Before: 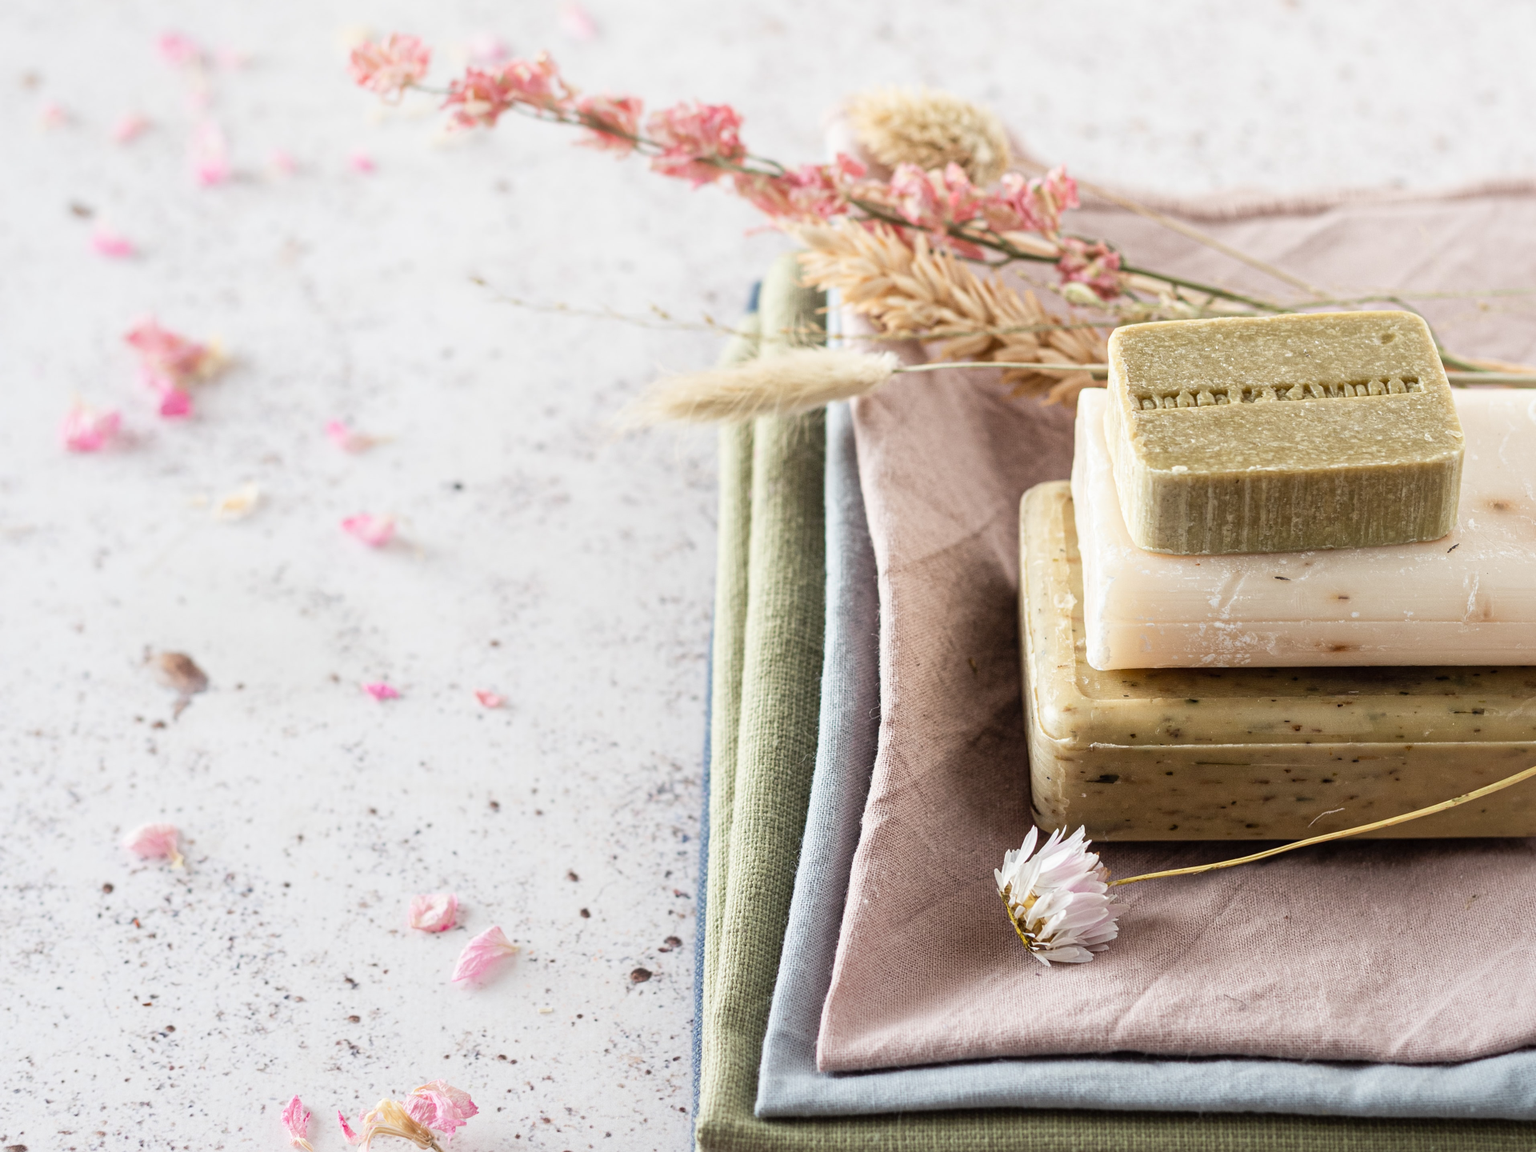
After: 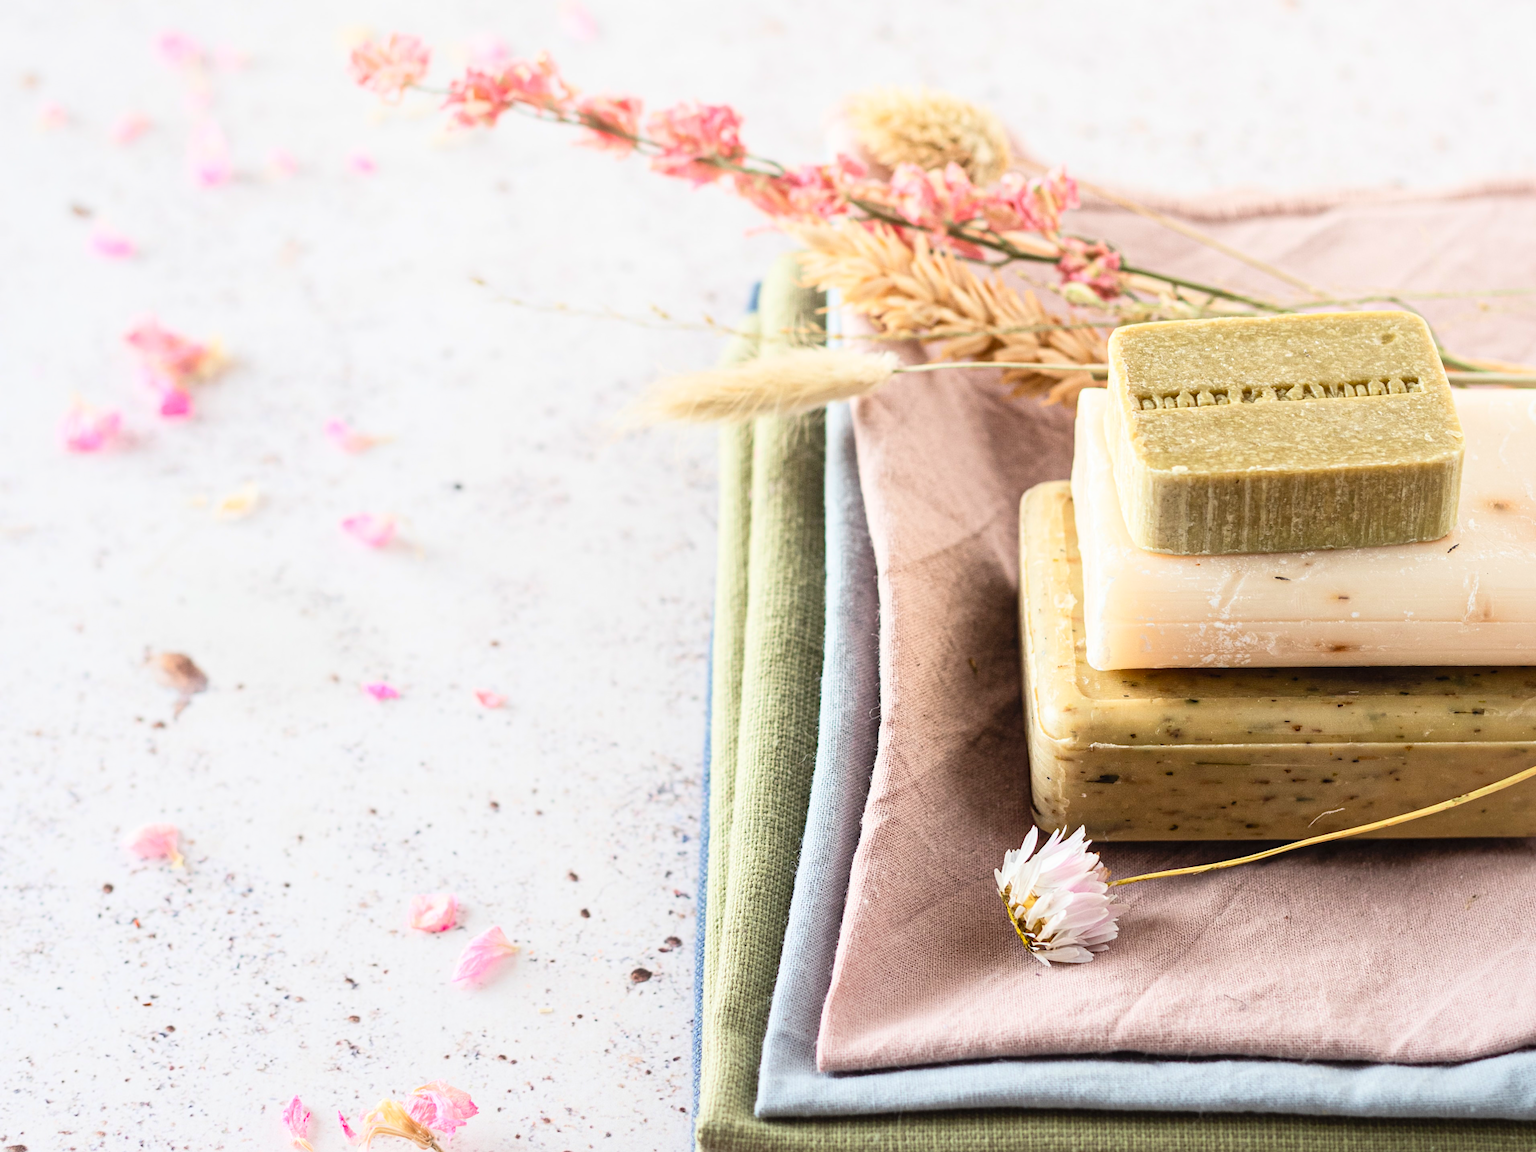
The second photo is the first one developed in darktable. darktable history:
color contrast: green-magenta contrast 1.1, blue-yellow contrast 1.1, unbound 0
contrast brightness saturation: contrast 0.2, brightness 0.16, saturation 0.22
